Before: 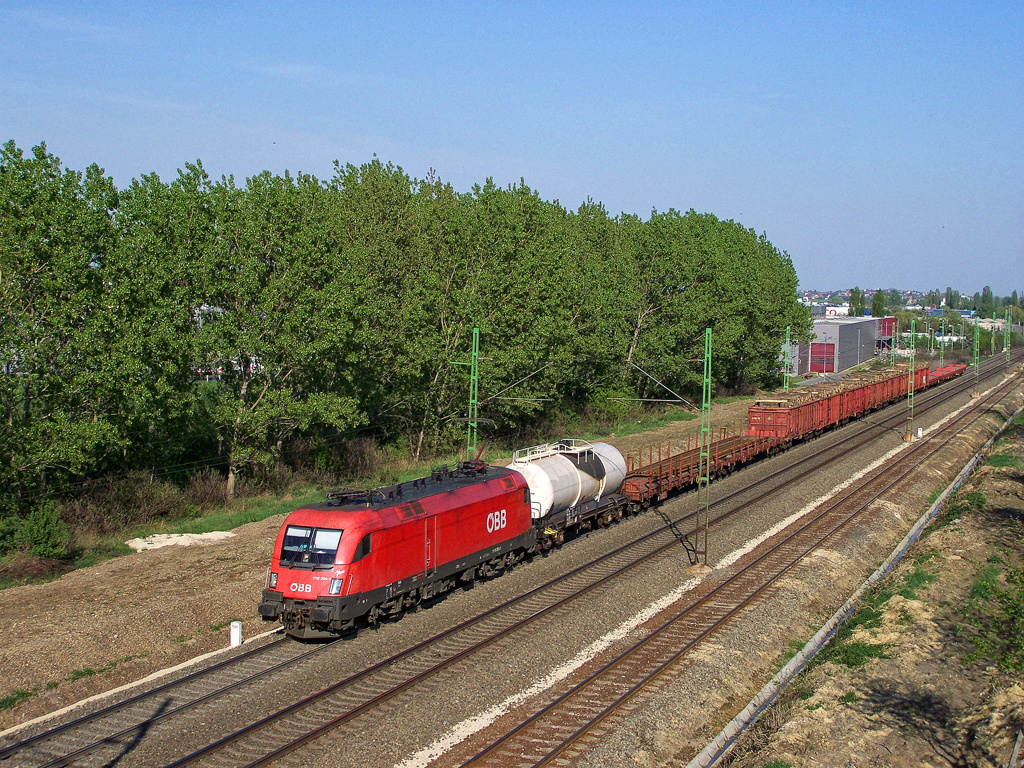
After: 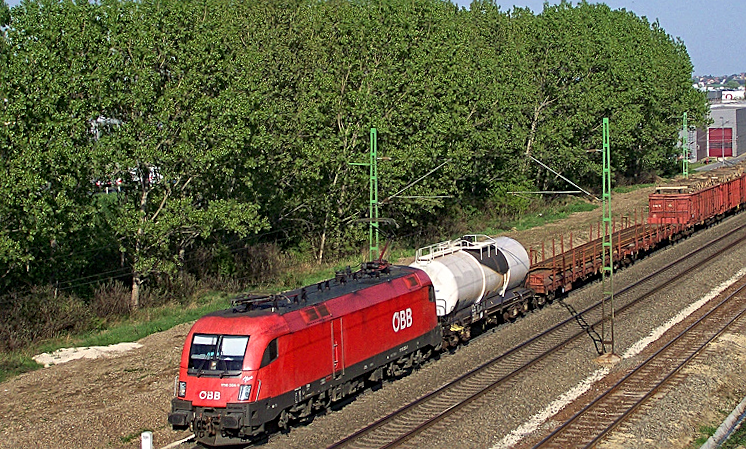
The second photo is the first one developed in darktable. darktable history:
crop: left 11.123%, top 27.61%, right 18.3%, bottom 17.034%
rotate and perspective: rotation -2.56°, automatic cropping off
sharpen: on, module defaults
